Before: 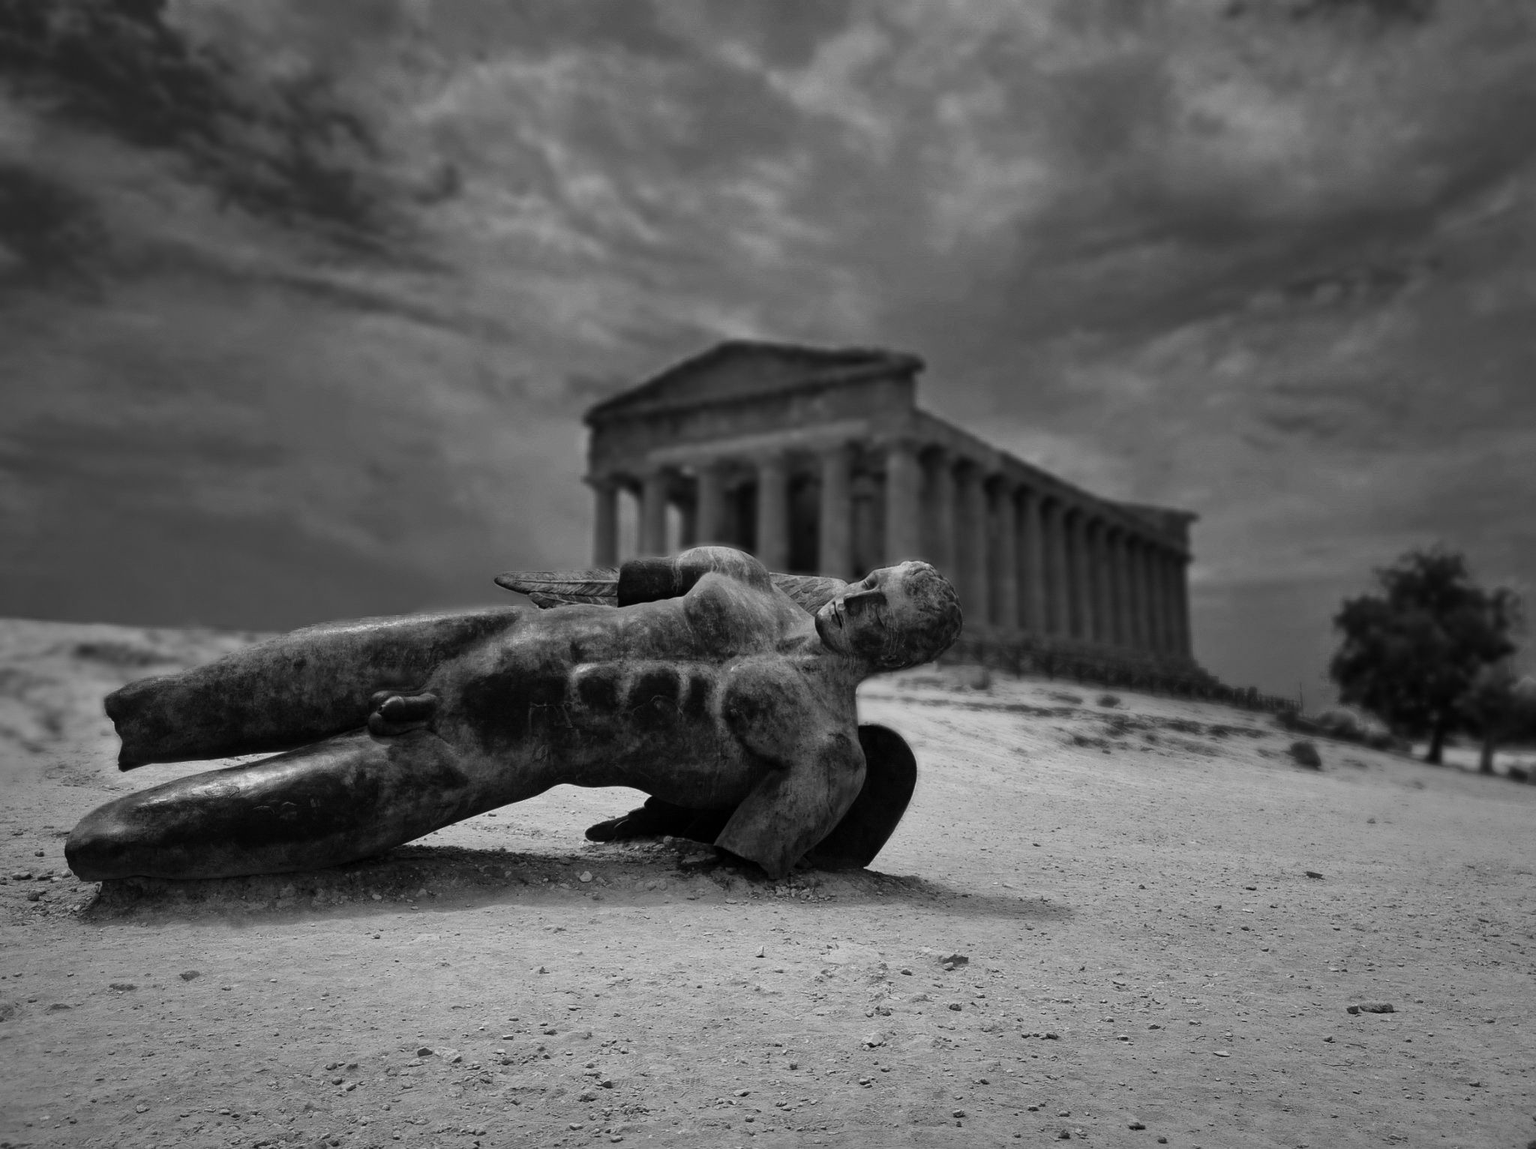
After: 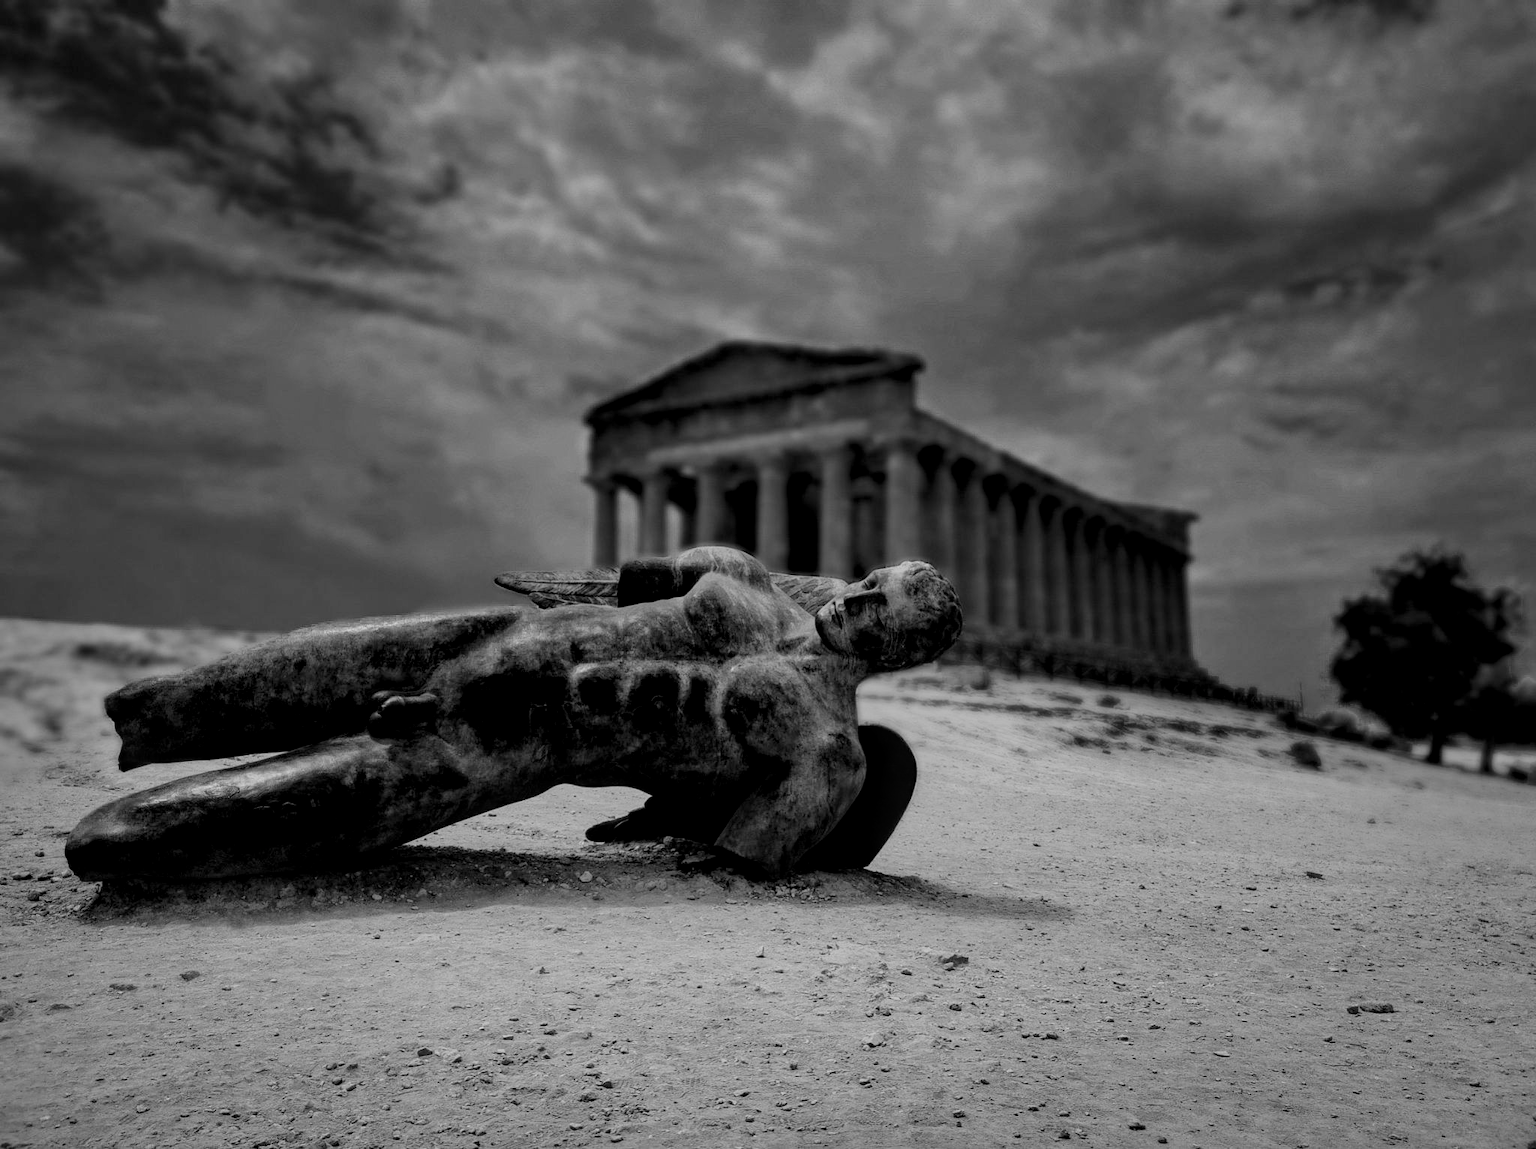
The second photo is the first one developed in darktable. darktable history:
filmic rgb: black relative exposure -7.65 EV, white relative exposure 4.56 EV, hardness 3.61
tone equalizer "mask blending: all purposes": on, module defaults
local contrast: detail 130%
color balance rgb: linear chroma grading › global chroma 15%, perceptual saturation grading › global saturation 30%
color zones: curves: ch0 [(0.068, 0.464) (0.25, 0.5) (0.48, 0.508) (0.75, 0.536) (0.886, 0.476) (0.967, 0.456)]; ch1 [(0.066, 0.456) (0.25, 0.5) (0.616, 0.508) (0.746, 0.56) (0.934, 0.444)]
